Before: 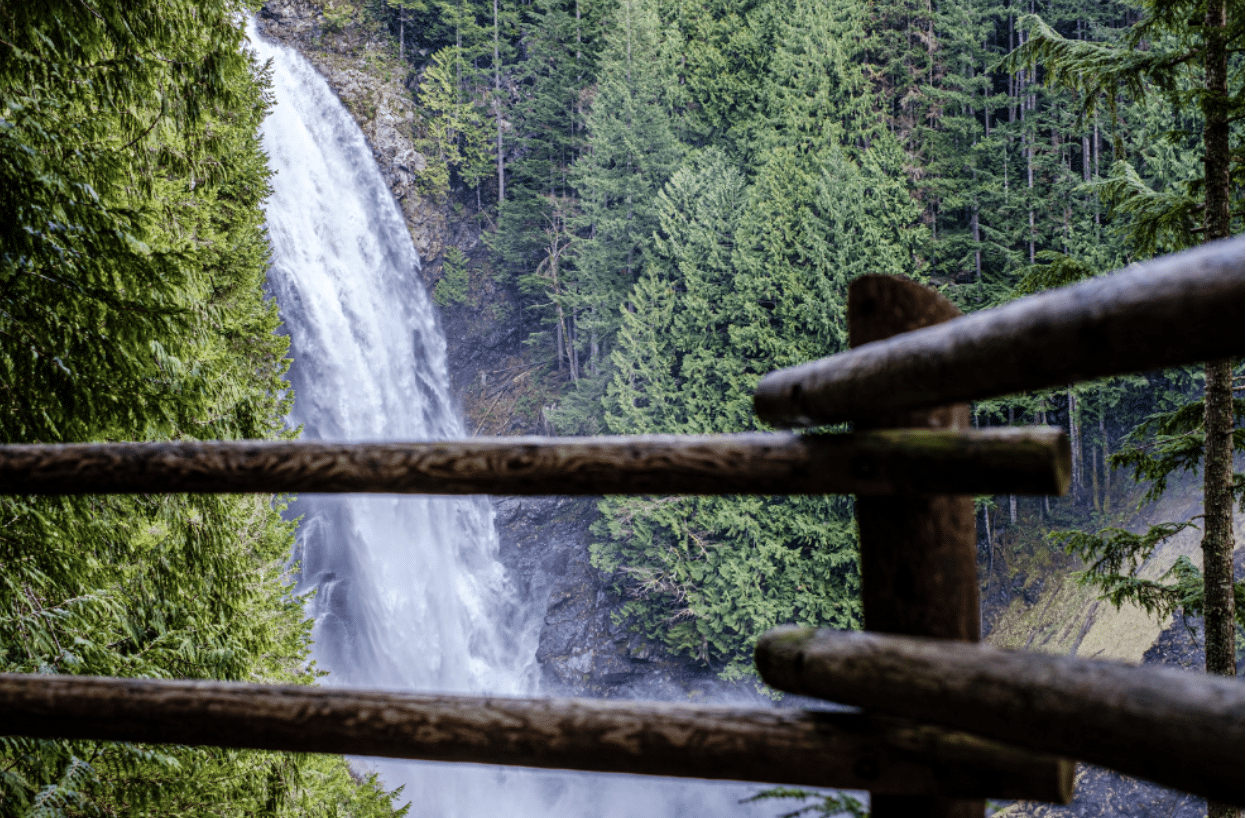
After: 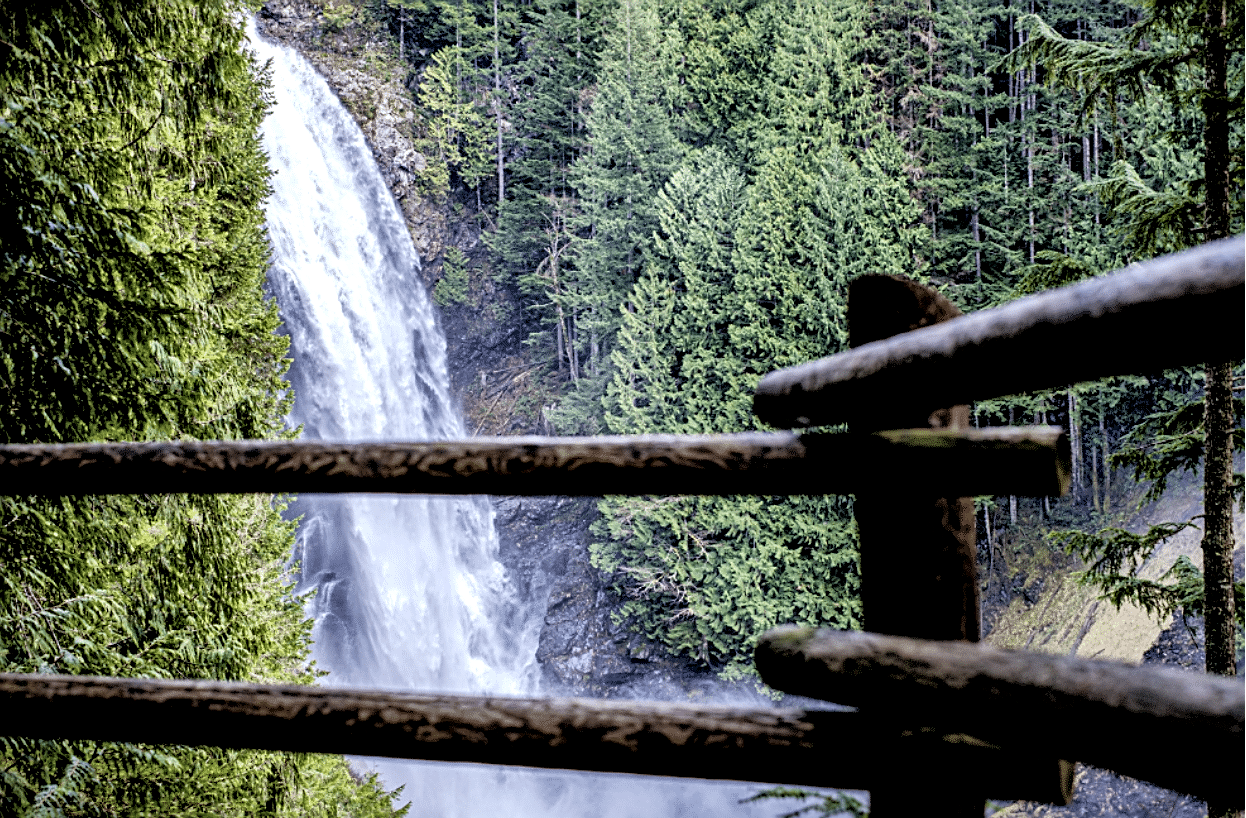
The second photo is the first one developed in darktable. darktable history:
local contrast: mode bilateral grid, contrast 25, coarseness 47, detail 151%, midtone range 0.2
sharpen: on, module defaults
rgb levels: levels [[0.013, 0.434, 0.89], [0, 0.5, 1], [0, 0.5, 1]]
